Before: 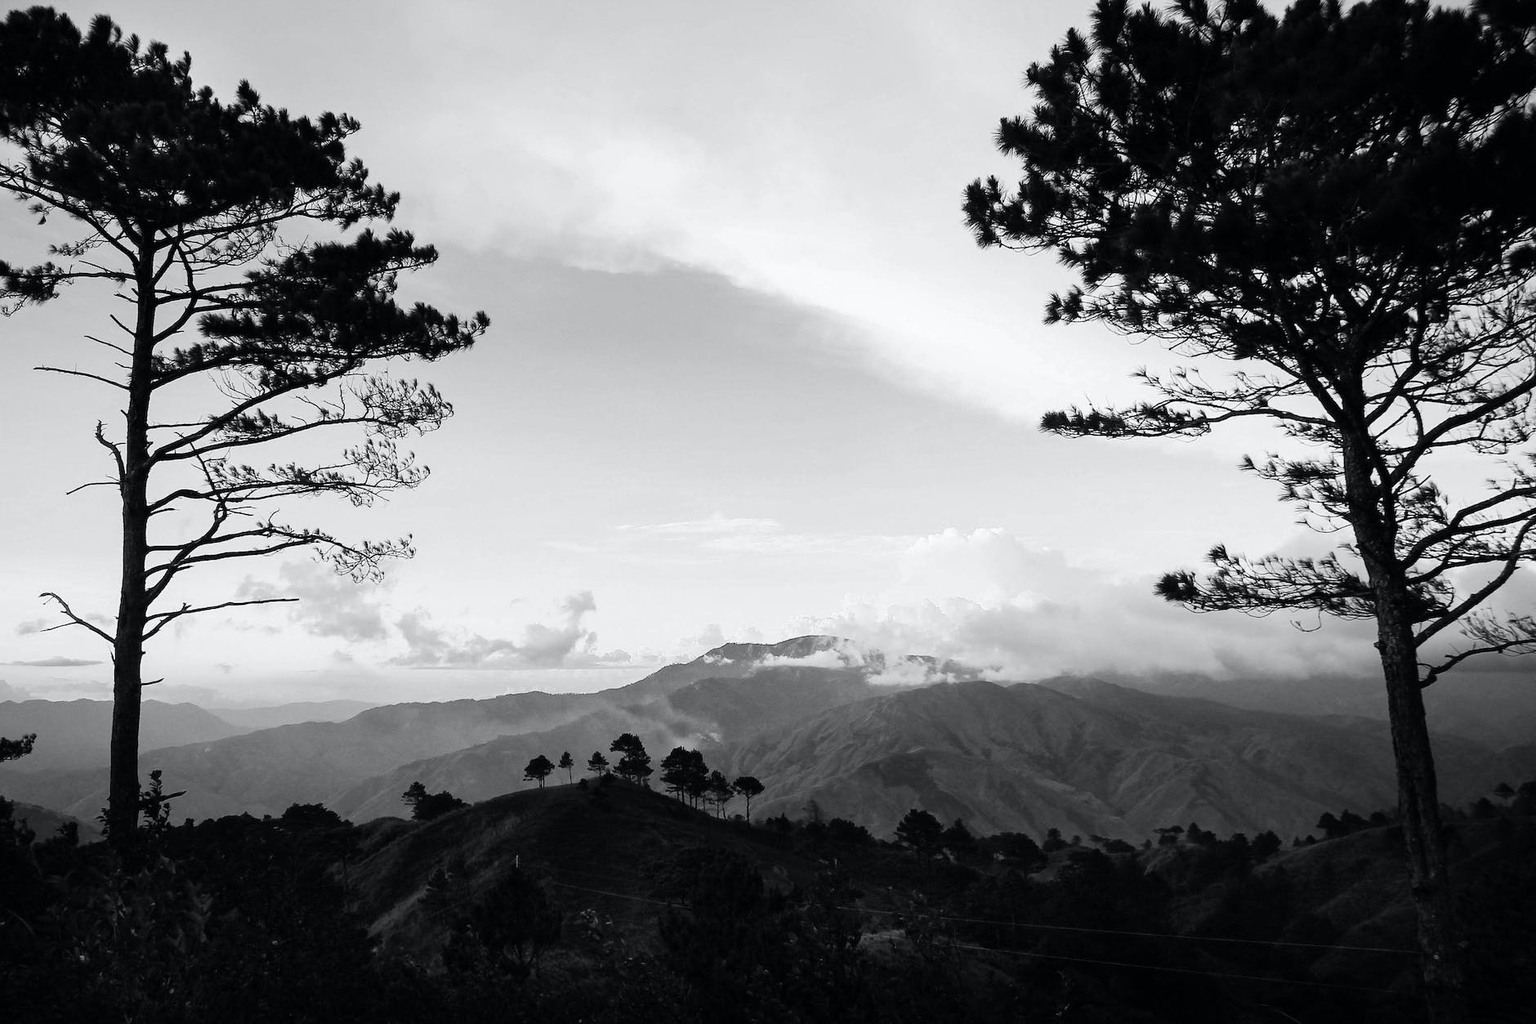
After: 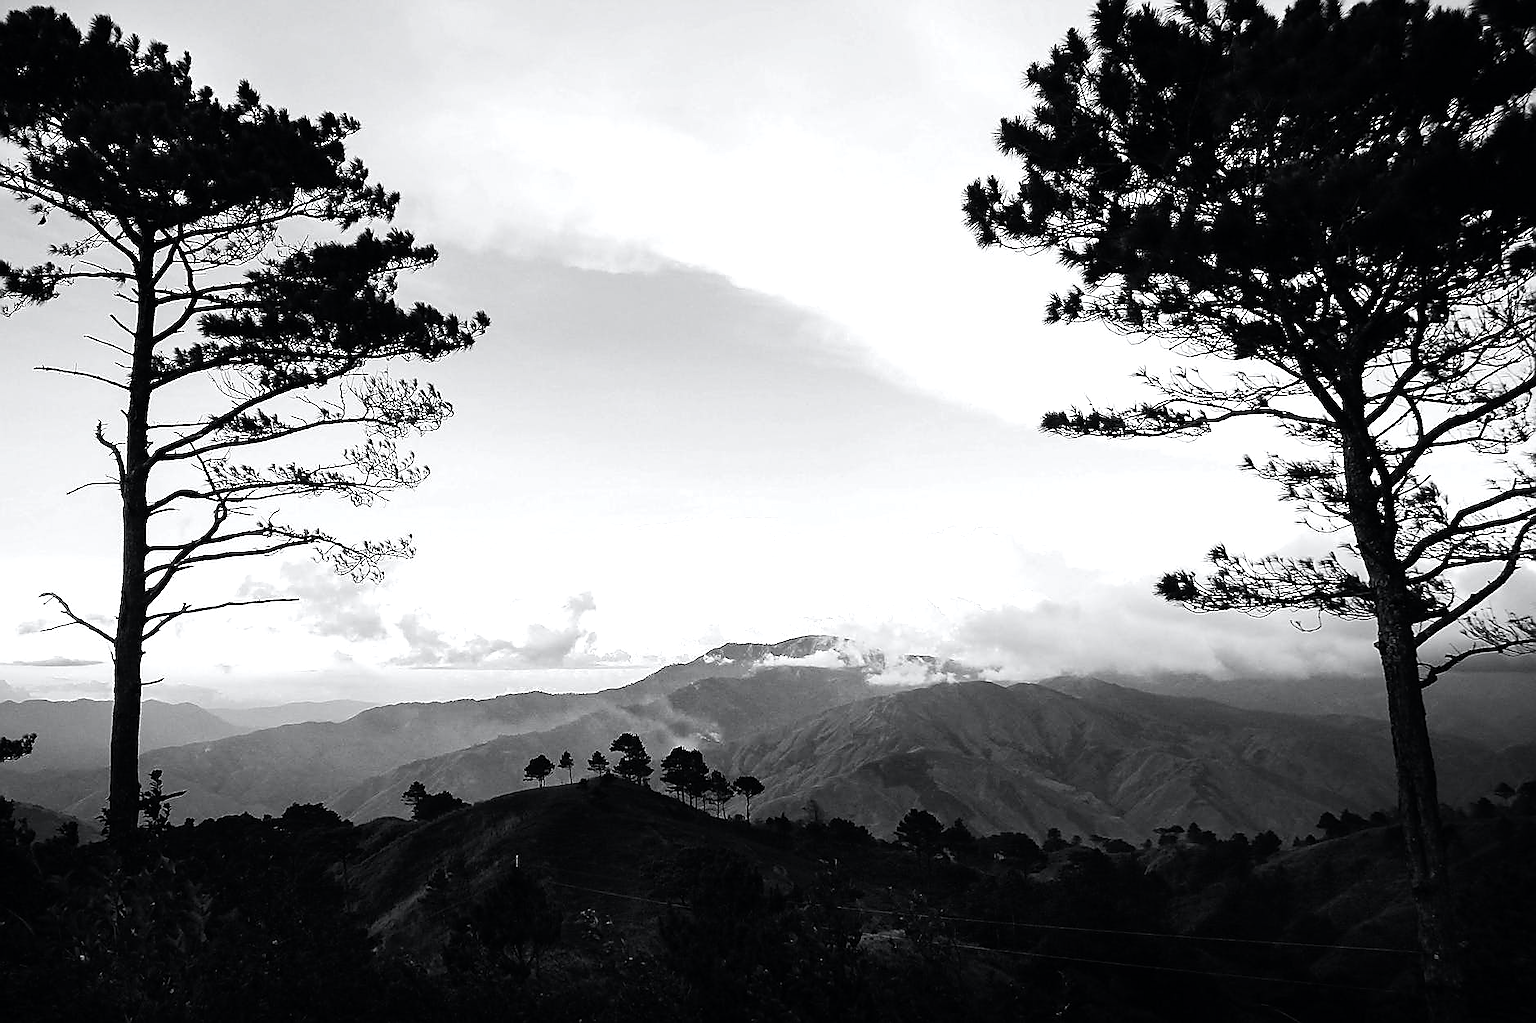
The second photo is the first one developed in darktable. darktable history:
sharpen: radius 1.4, amount 1.25, threshold 0.7
tone equalizer: -8 EV -0.417 EV, -7 EV -0.389 EV, -6 EV -0.333 EV, -5 EV -0.222 EV, -3 EV 0.222 EV, -2 EV 0.333 EV, -1 EV 0.389 EV, +0 EV 0.417 EV, edges refinement/feathering 500, mask exposure compensation -1.57 EV, preserve details no
